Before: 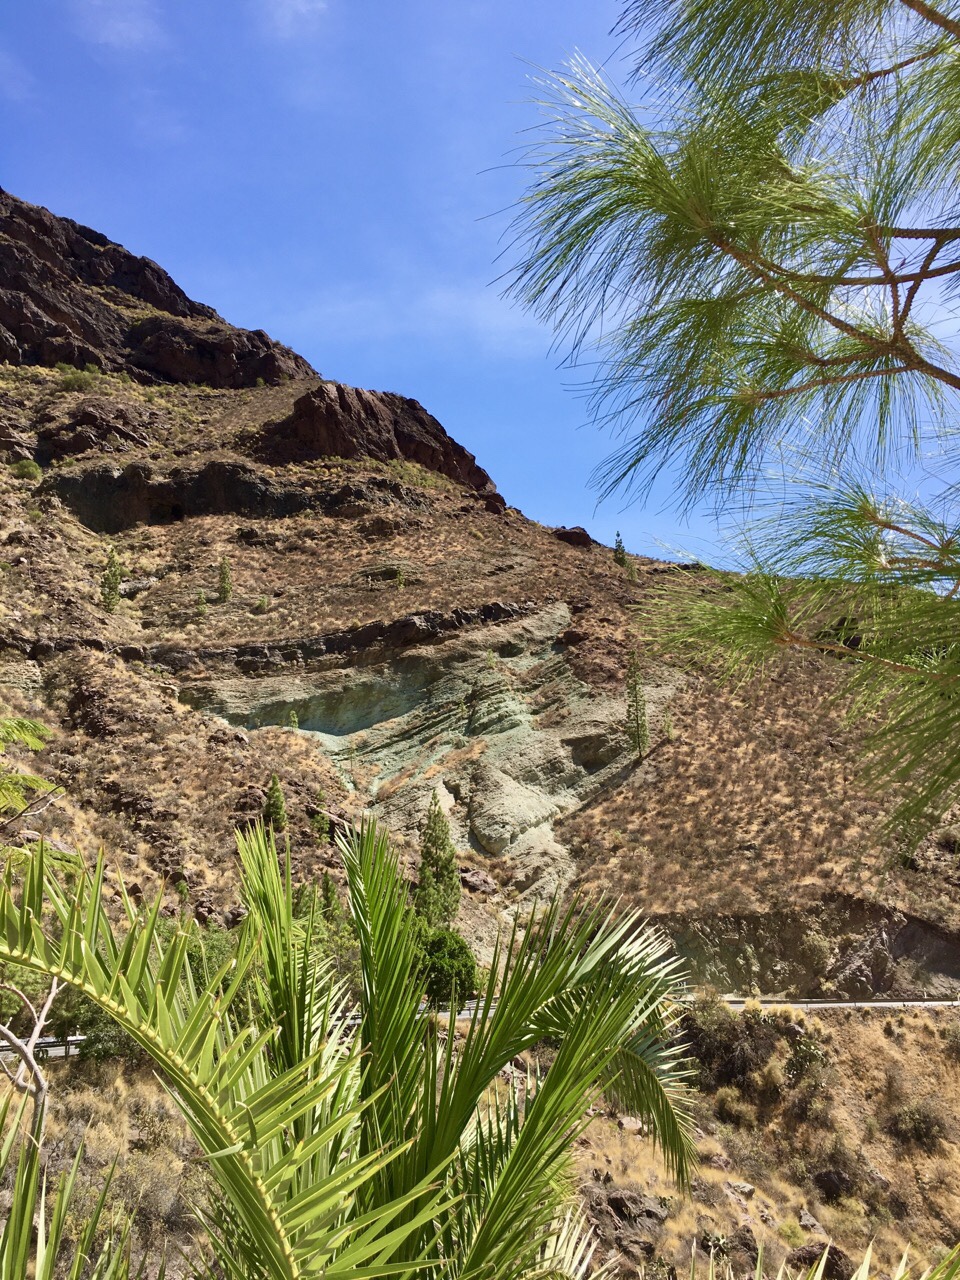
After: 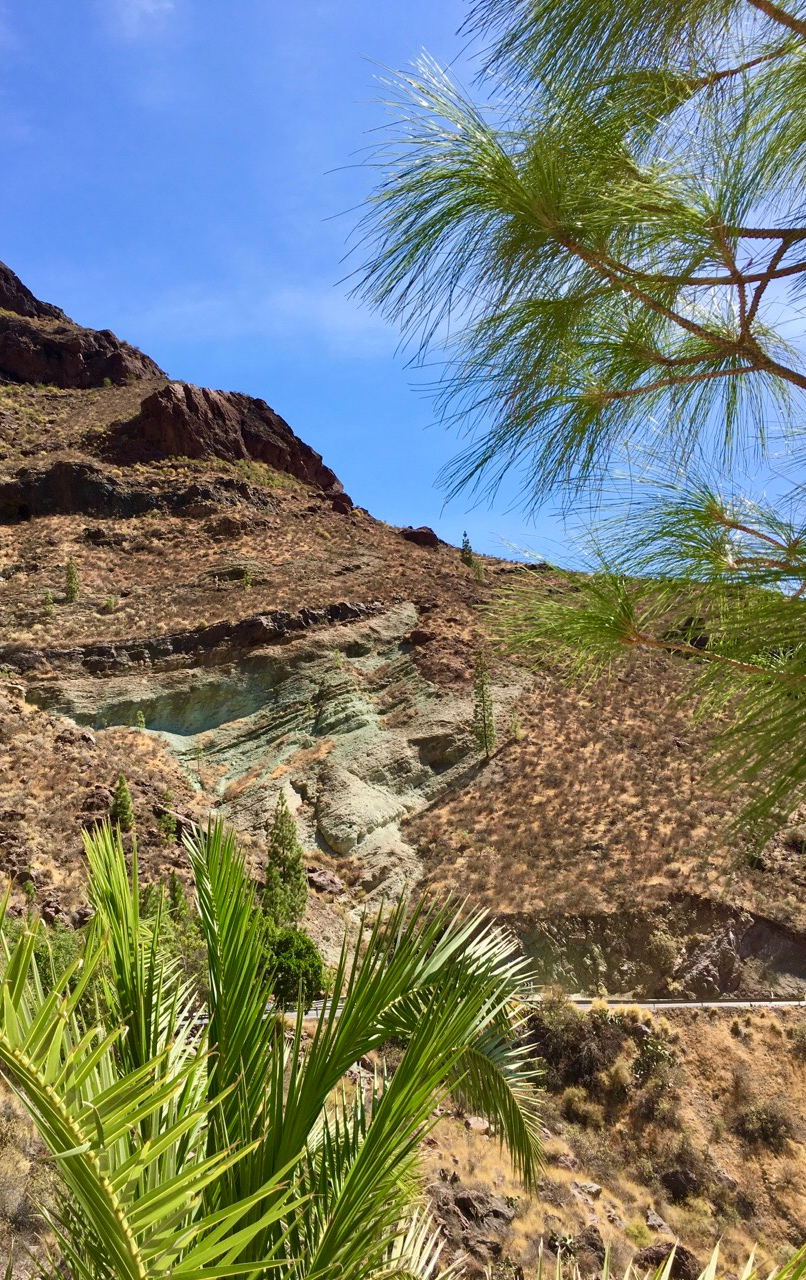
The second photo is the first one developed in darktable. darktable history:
crop: left 15.952%
